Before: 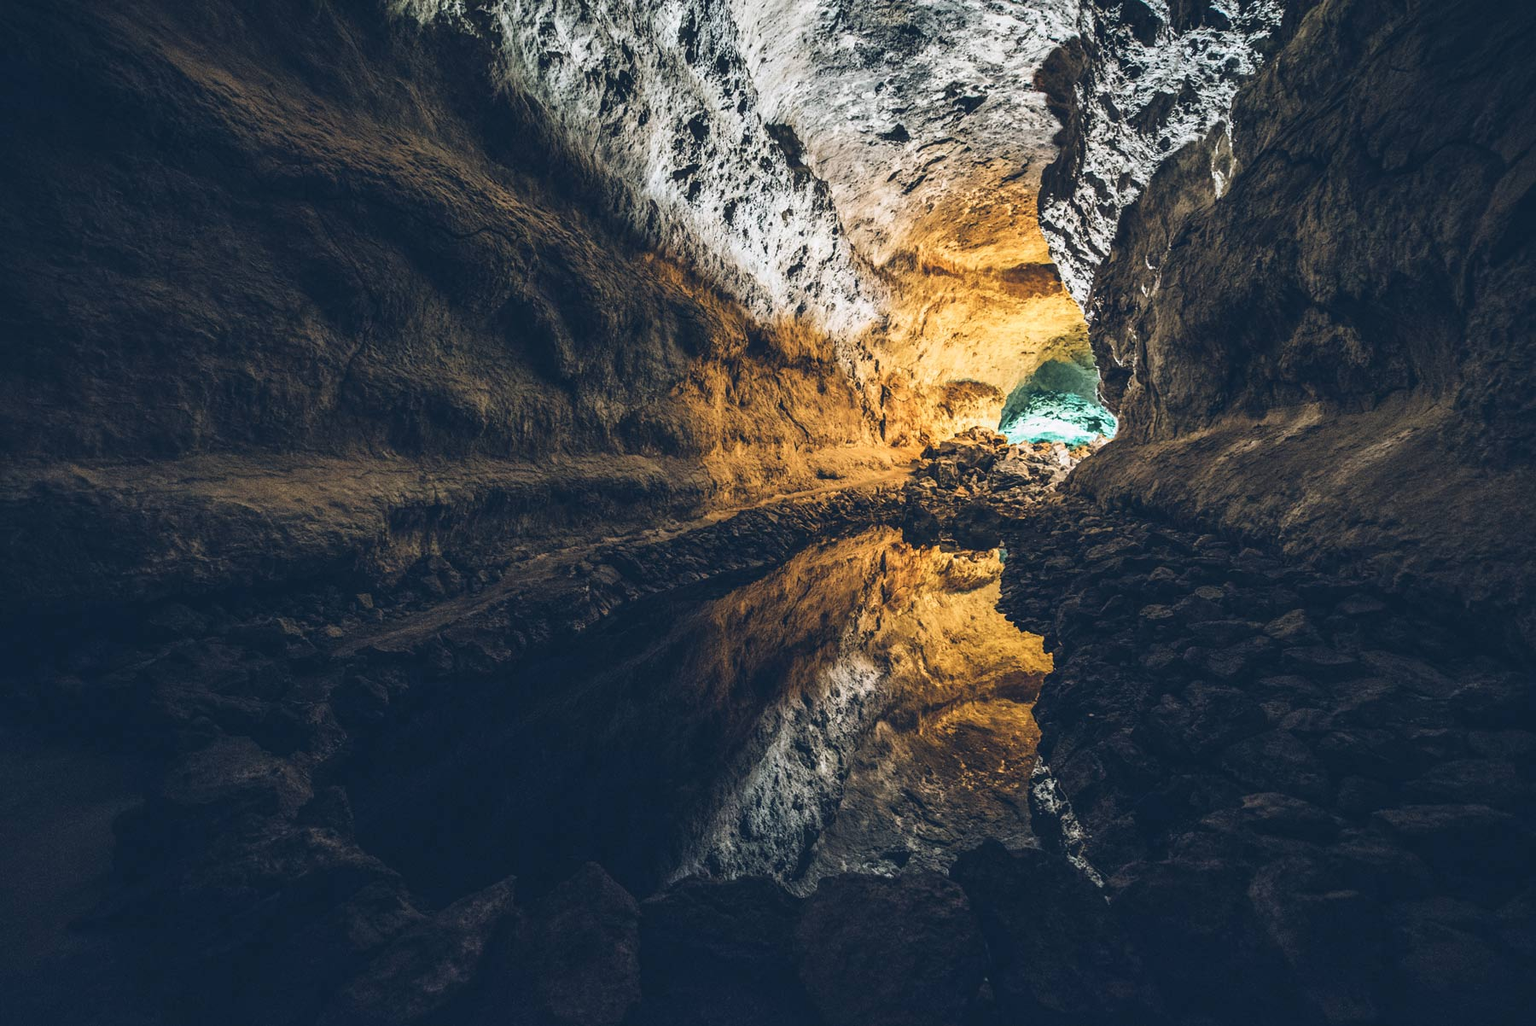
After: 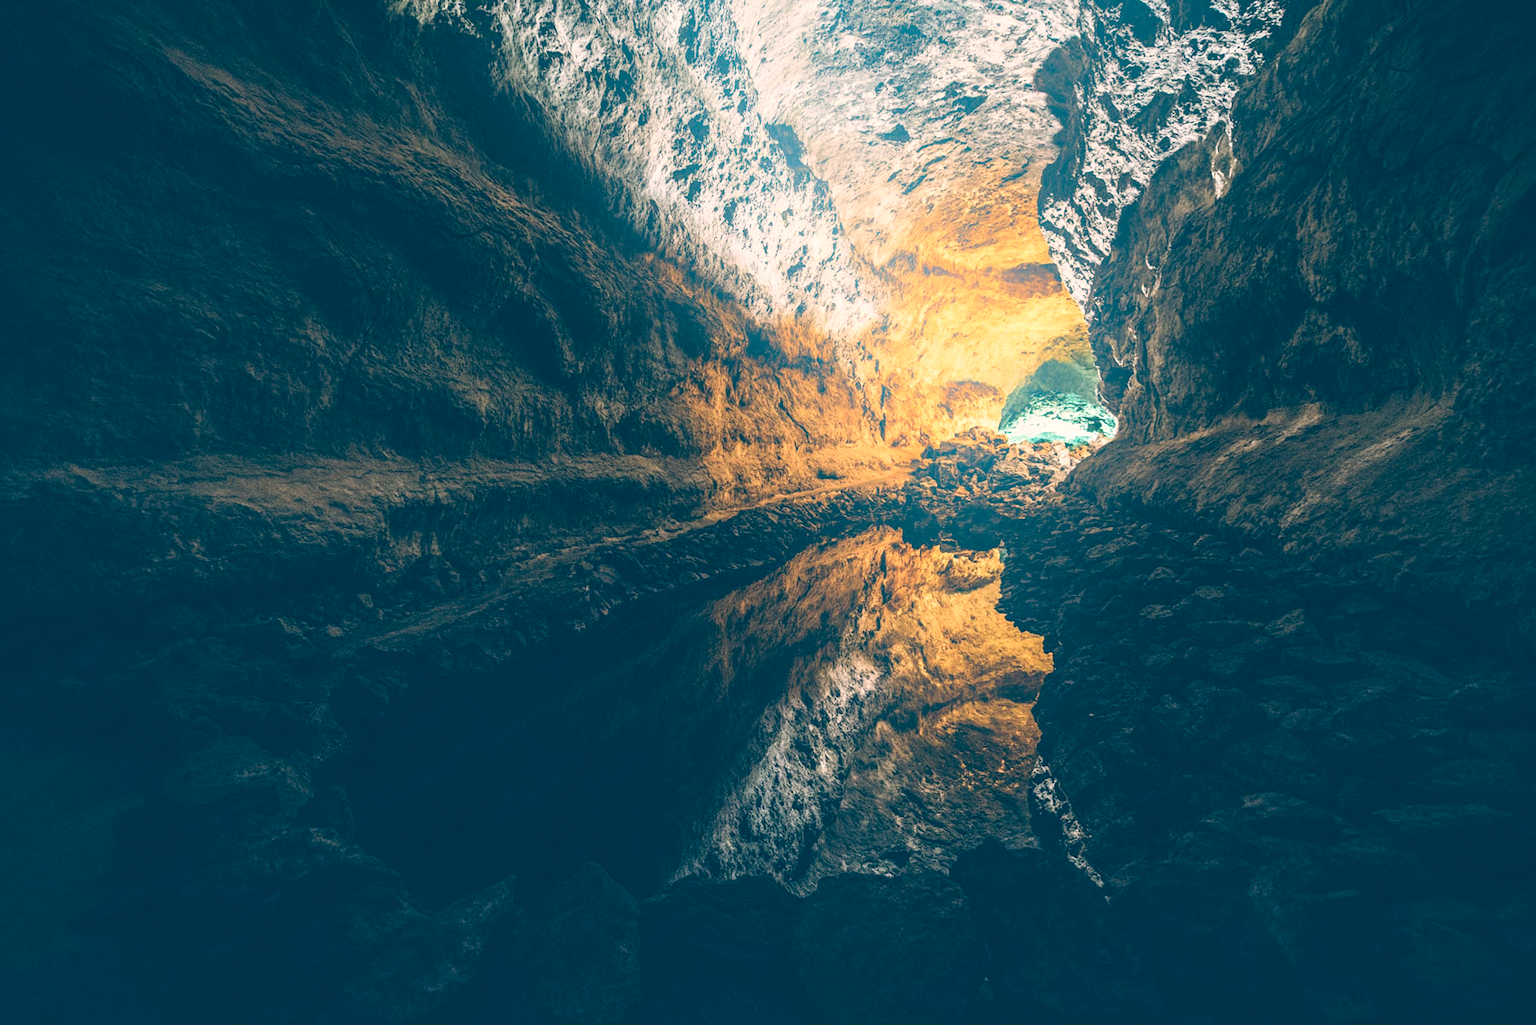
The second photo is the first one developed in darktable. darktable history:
color balance: lift [1.006, 0.985, 1.002, 1.015], gamma [1, 0.953, 1.008, 1.047], gain [1.076, 1.13, 1.004, 0.87]
bloom: on, module defaults
local contrast: highlights 100%, shadows 100%, detail 120%, midtone range 0.2
